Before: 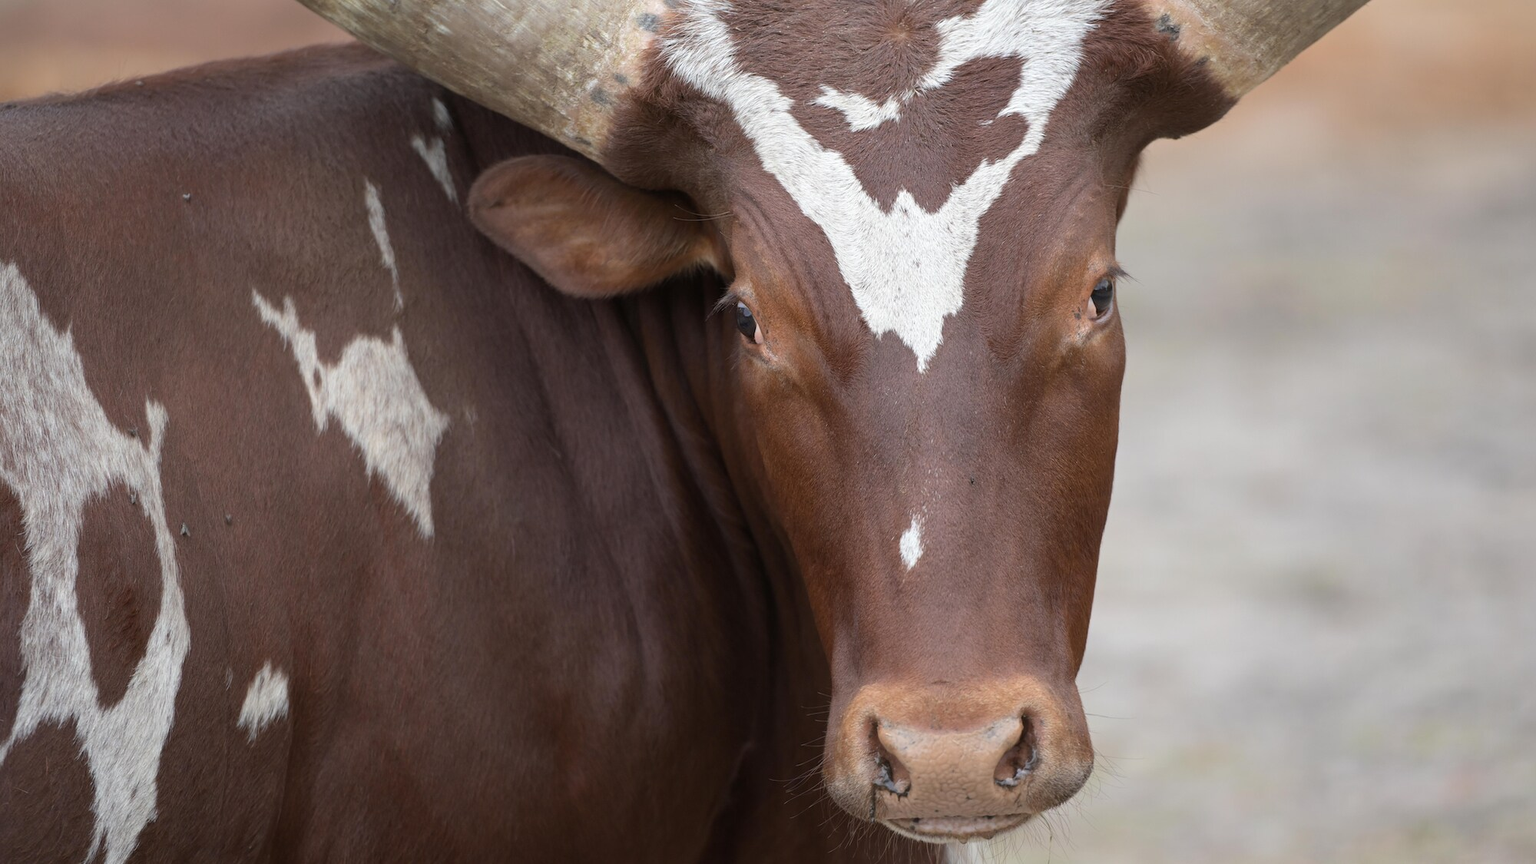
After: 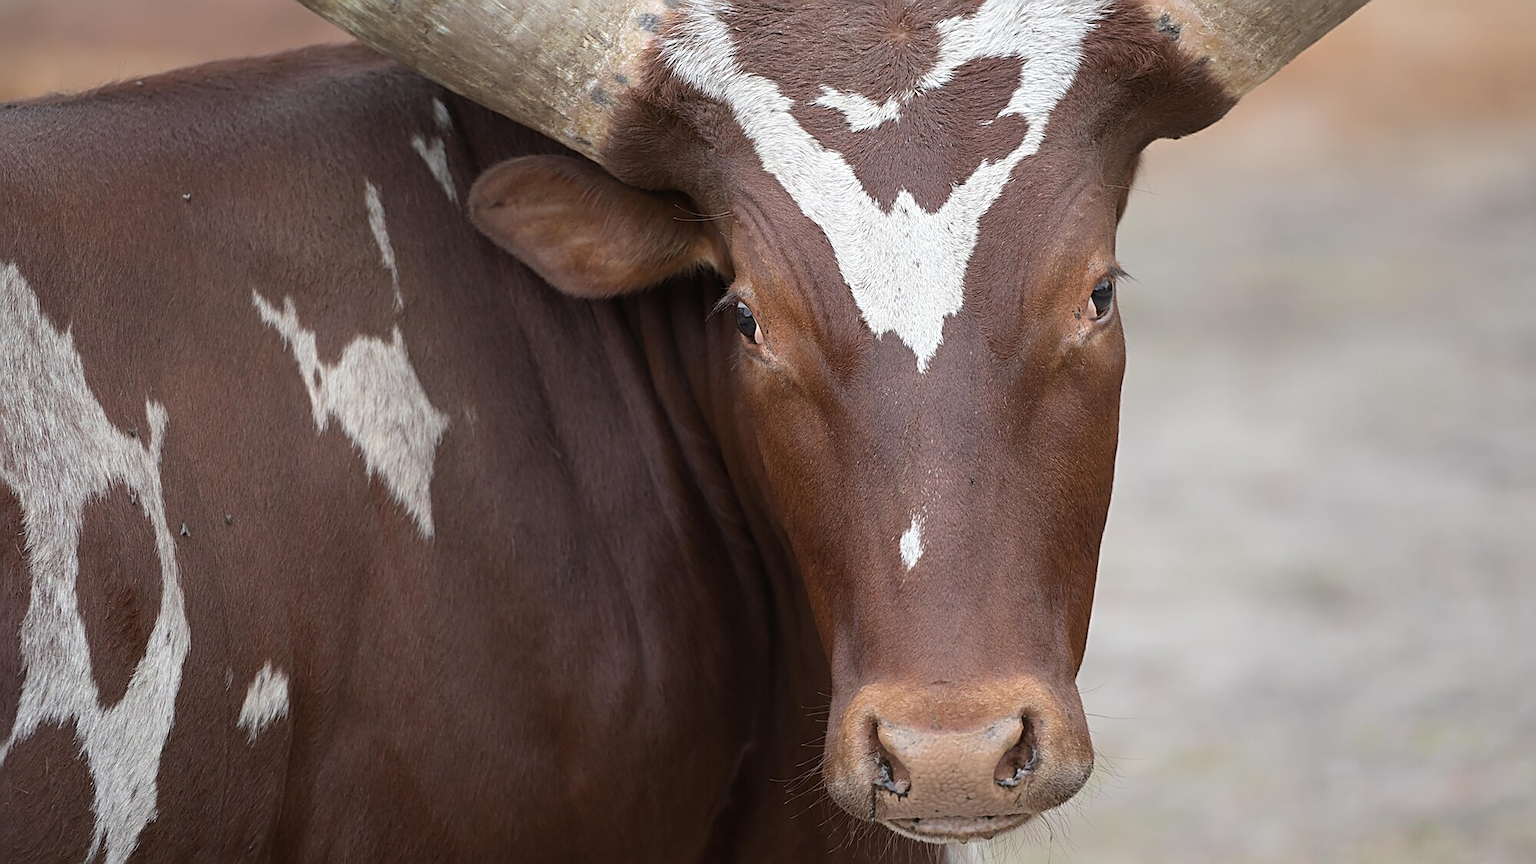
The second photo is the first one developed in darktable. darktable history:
sharpen: amount 0.901
